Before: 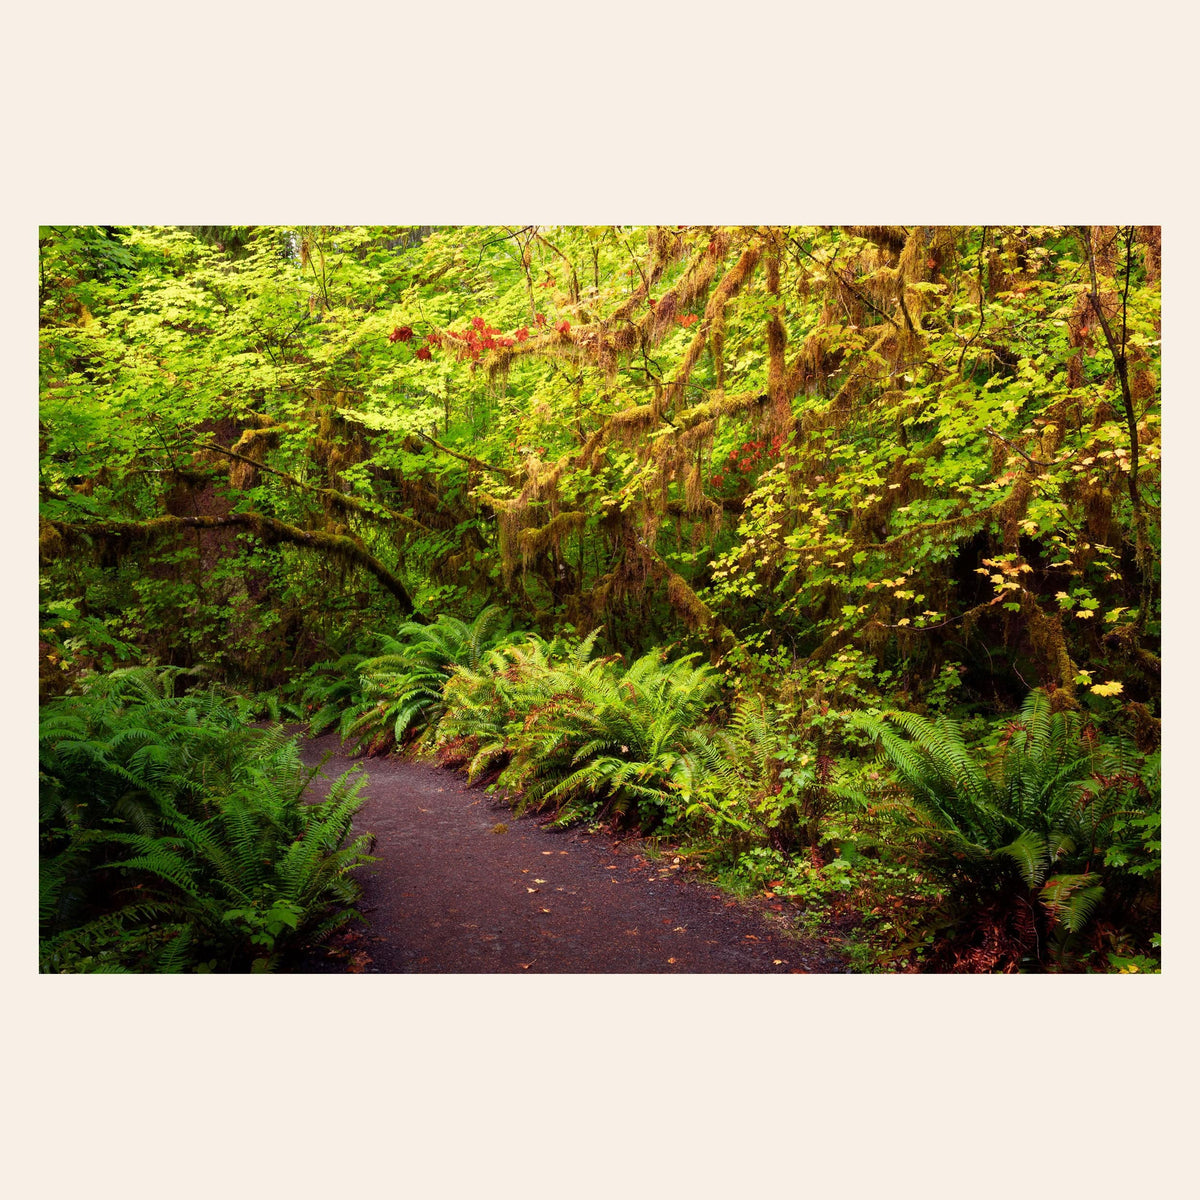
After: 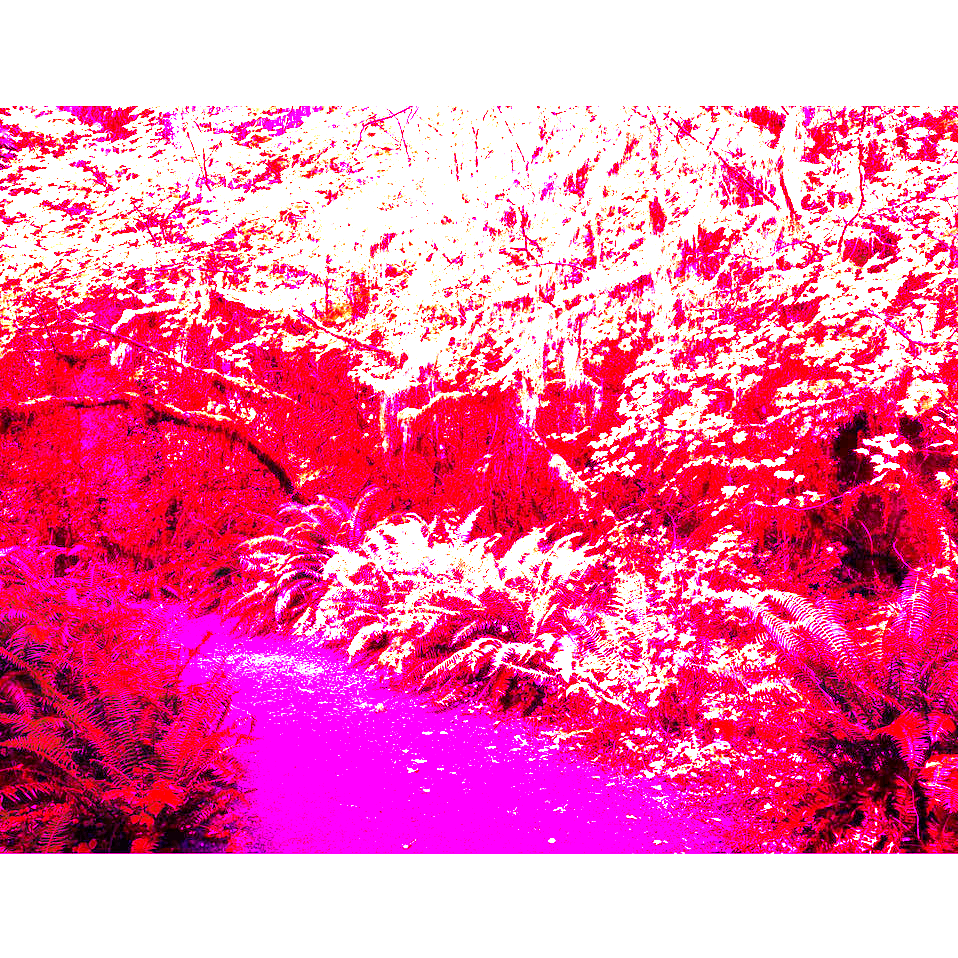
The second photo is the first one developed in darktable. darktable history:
white balance: red 8, blue 8
crop and rotate: left 10.071%, top 10.071%, right 10.02%, bottom 10.02%
color zones: curves: ch0 [(0, 0.425) (0.143, 0.422) (0.286, 0.42) (0.429, 0.419) (0.571, 0.419) (0.714, 0.42) (0.857, 0.422) (1, 0.425)]
